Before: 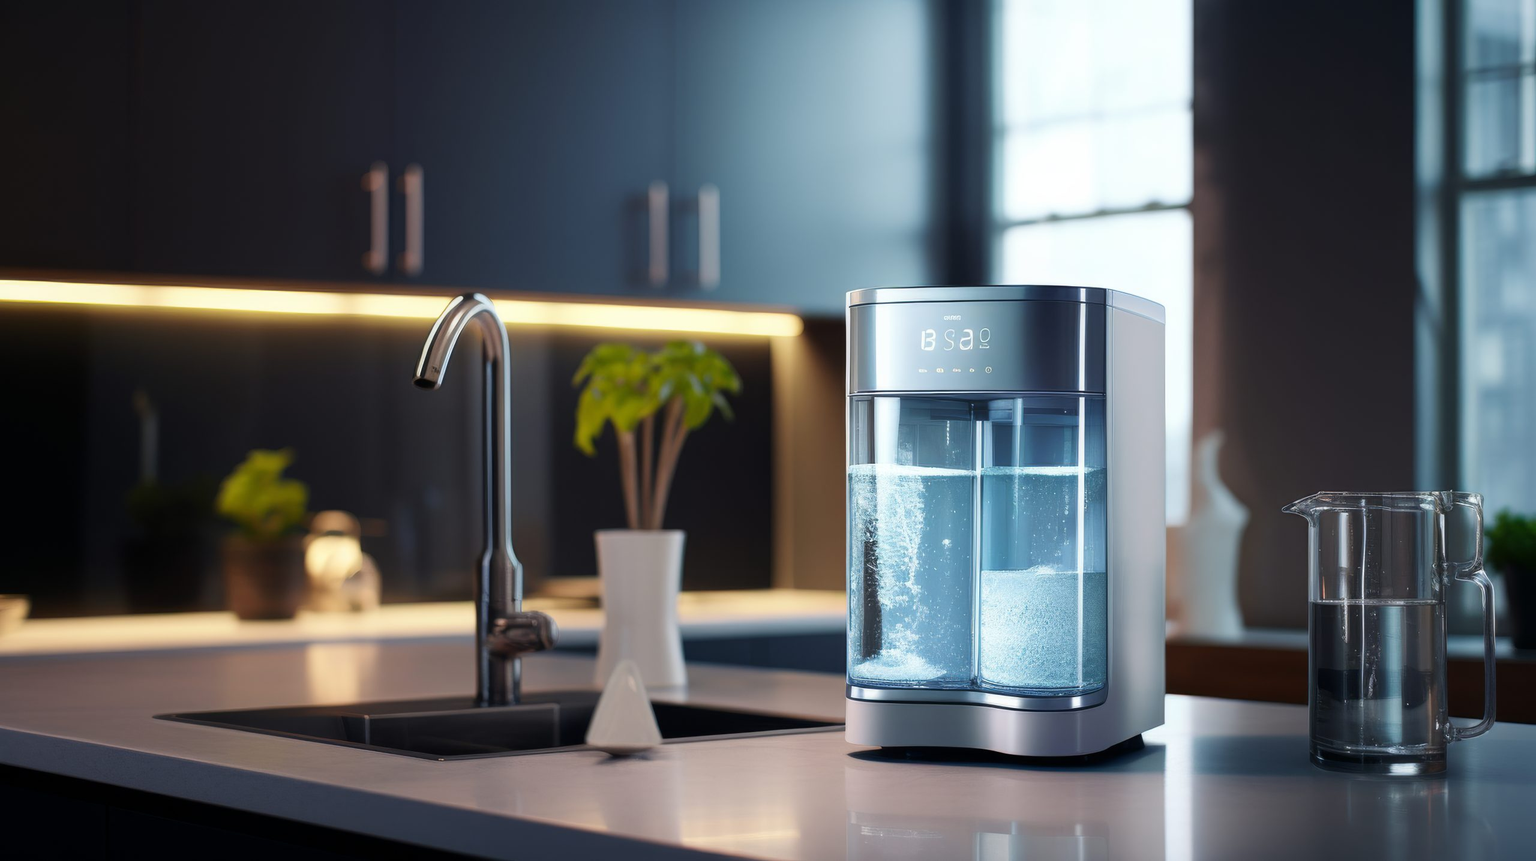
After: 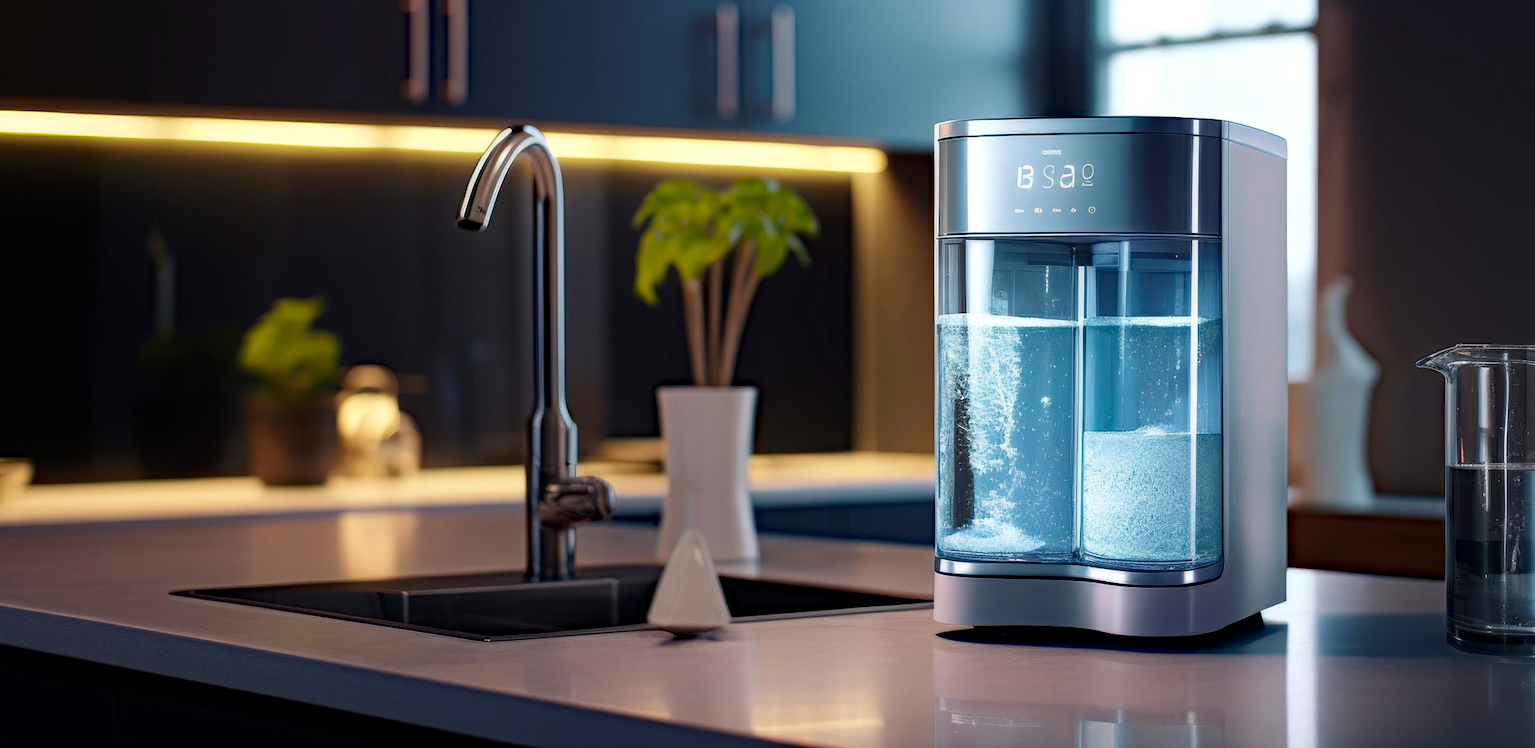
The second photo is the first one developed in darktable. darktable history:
haze removal: strength 0.42, compatibility mode true, adaptive false
crop: top 20.916%, right 9.437%, bottom 0.316%
